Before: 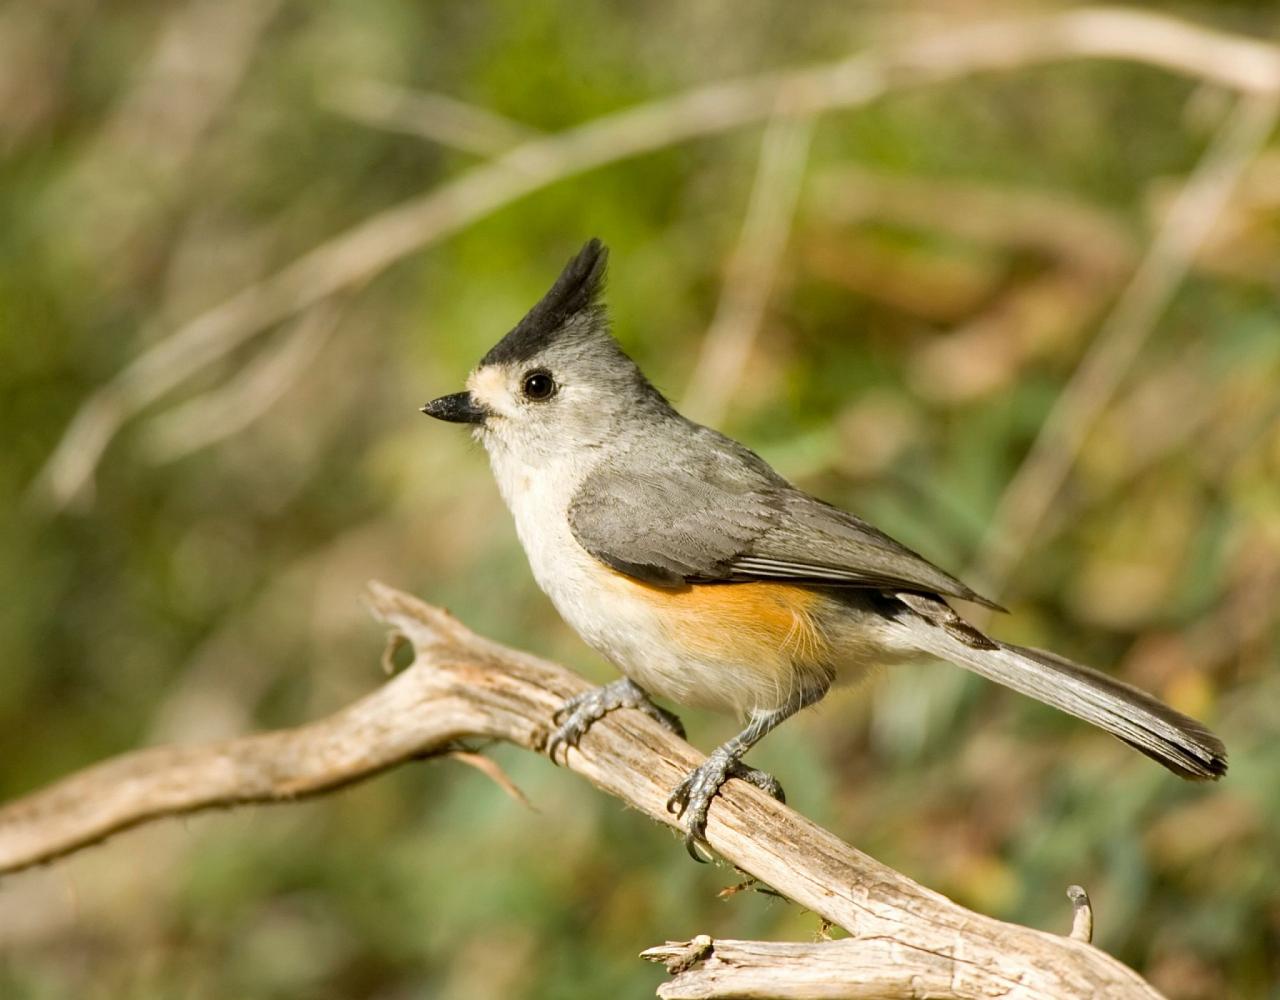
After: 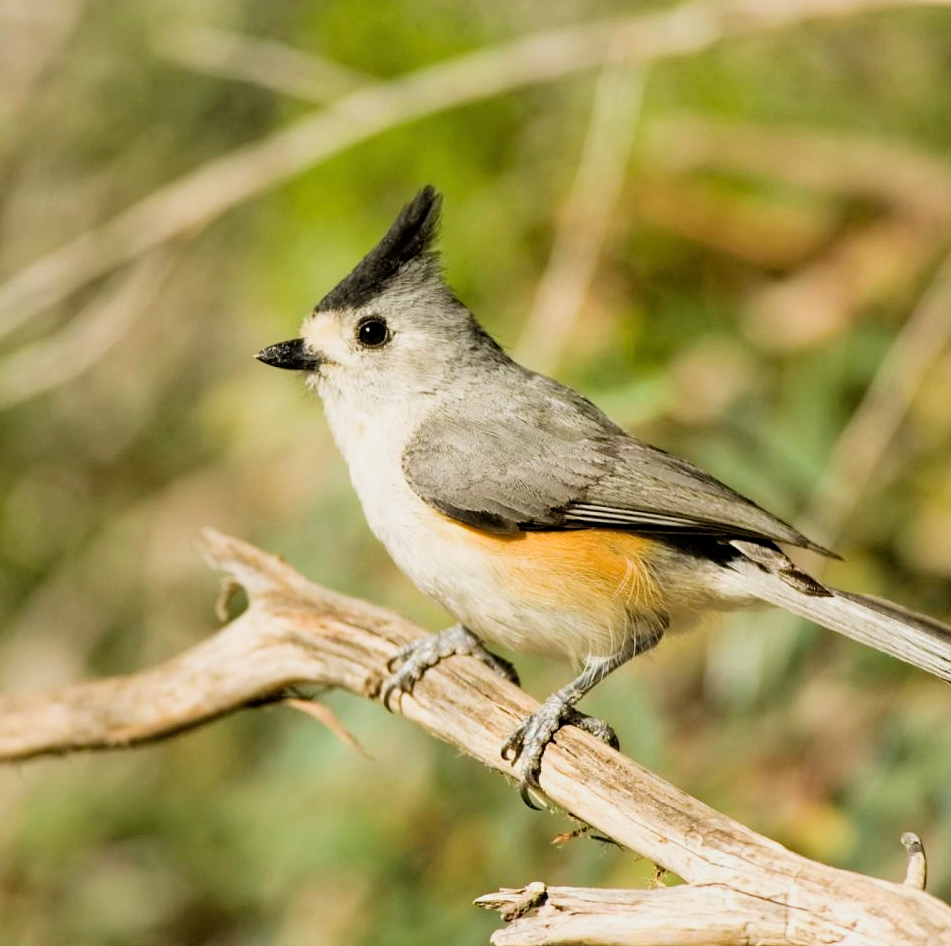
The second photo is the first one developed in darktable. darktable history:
exposure: black level correction 0, exposure 0.399 EV, compensate highlight preservation false
crop and rotate: left 13.037%, top 5.328%, right 12.609%
filmic rgb: black relative exposure -7.72 EV, white relative exposure 4.39 EV, hardness 3.75, latitude 49.16%, contrast 1.101
